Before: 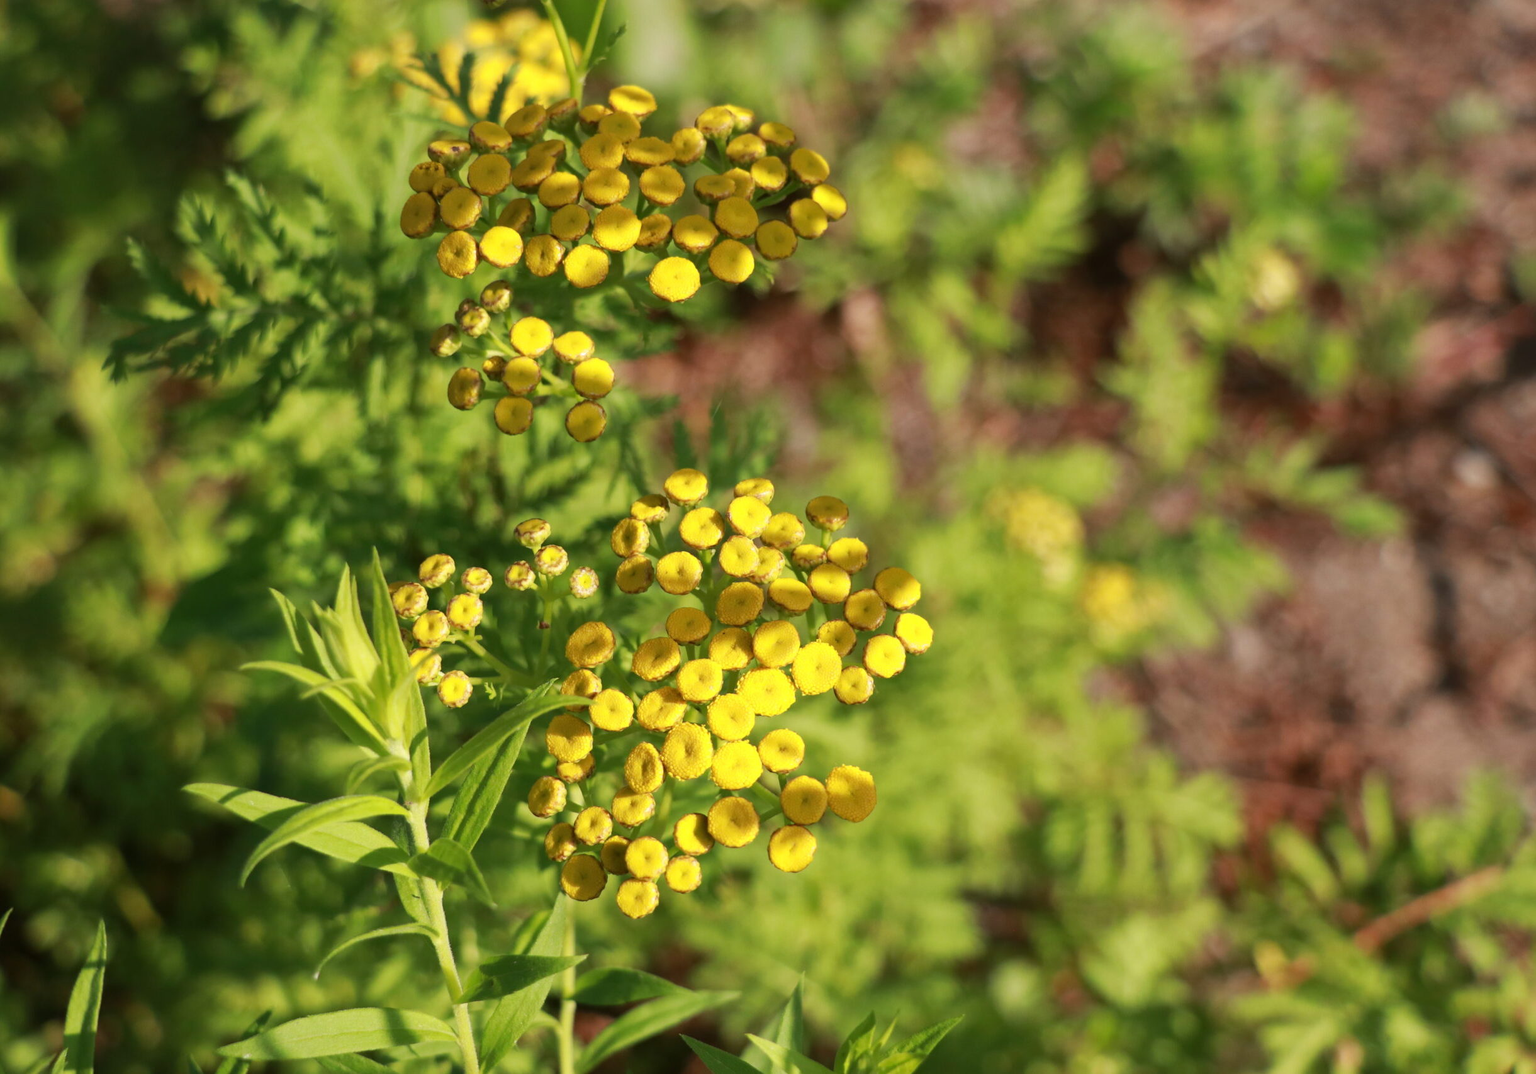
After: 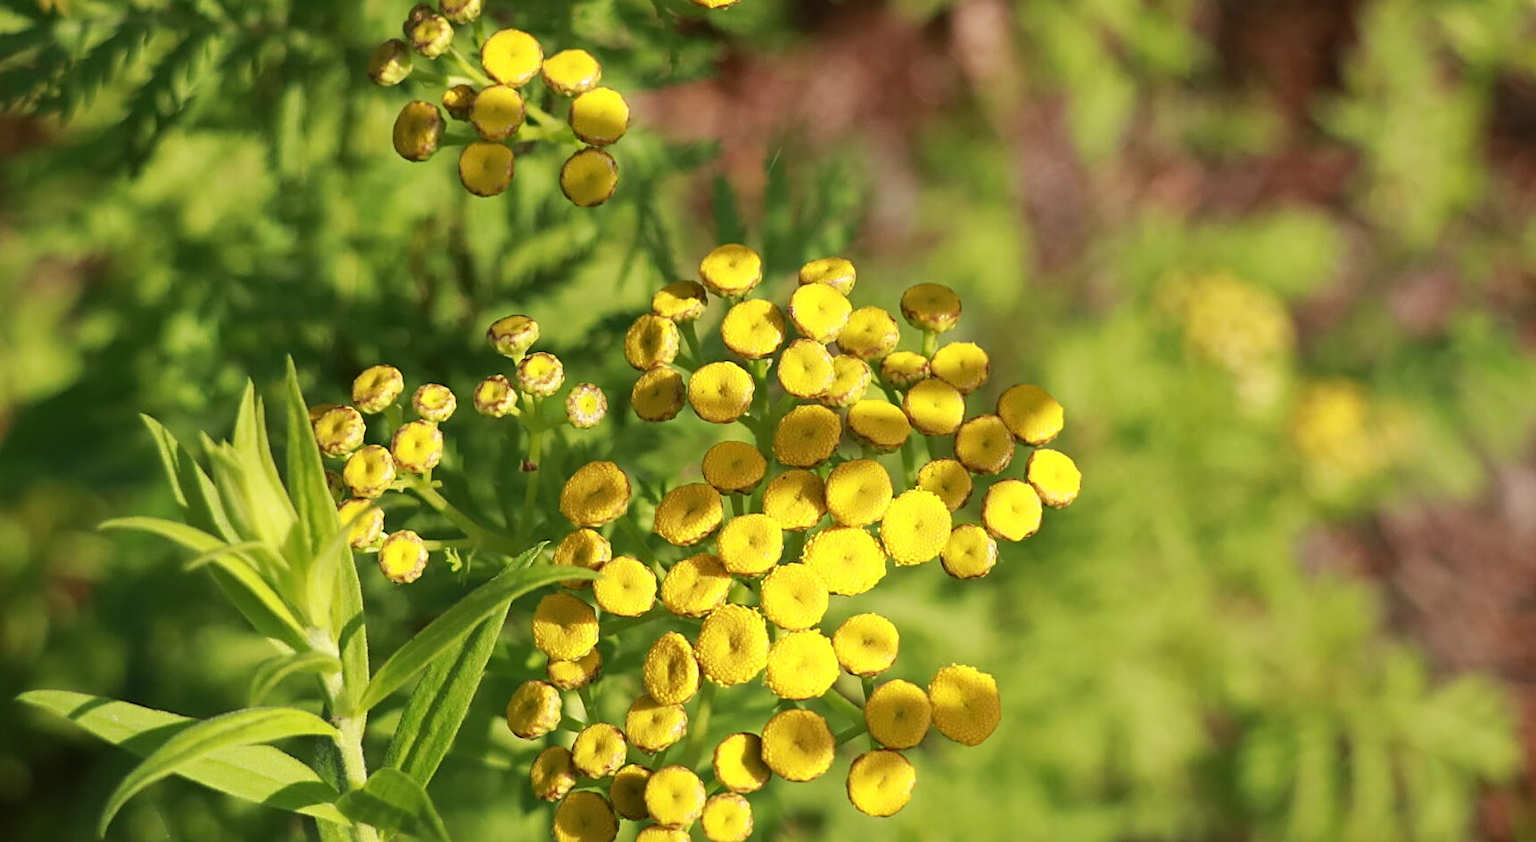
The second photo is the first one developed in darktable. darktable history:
crop: left 11.123%, top 27.61%, right 18.3%, bottom 17.034%
sharpen: on, module defaults
